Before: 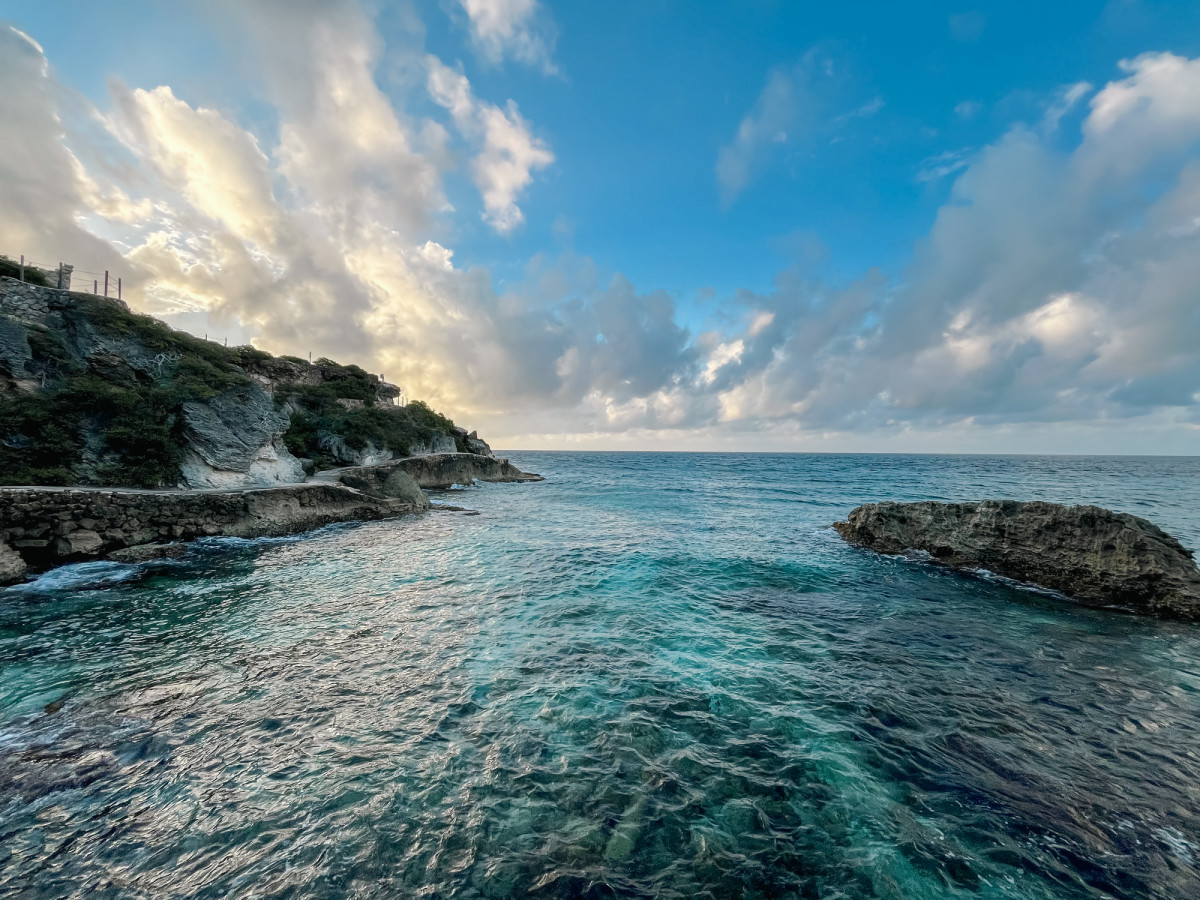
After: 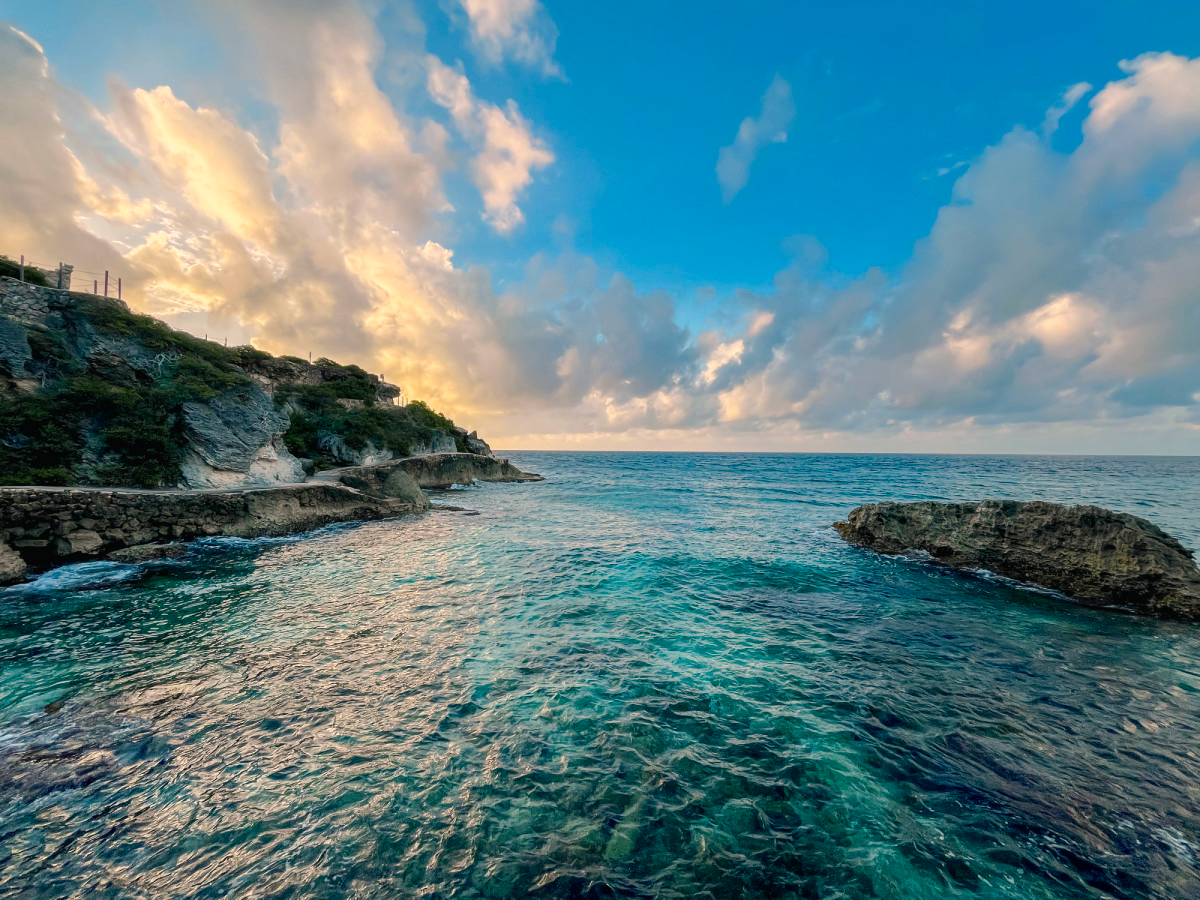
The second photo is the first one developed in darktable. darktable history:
color balance rgb: shadows lift › hue 87.8°, power › hue 328.22°, highlights gain › chroma 3.669%, highlights gain › hue 58.68°, linear chroma grading › global chroma 0.853%, perceptual saturation grading › global saturation 36.702%, perceptual saturation grading › shadows 34.632%
